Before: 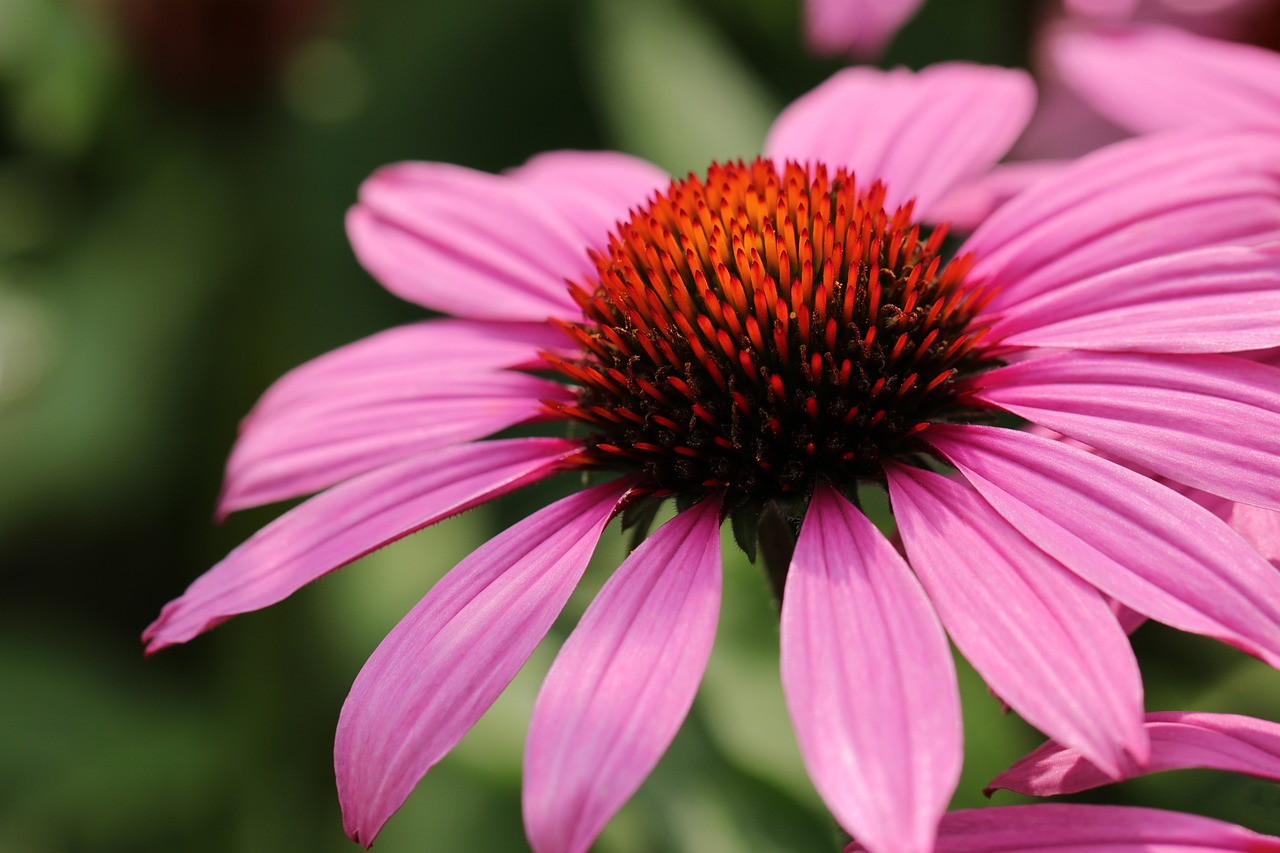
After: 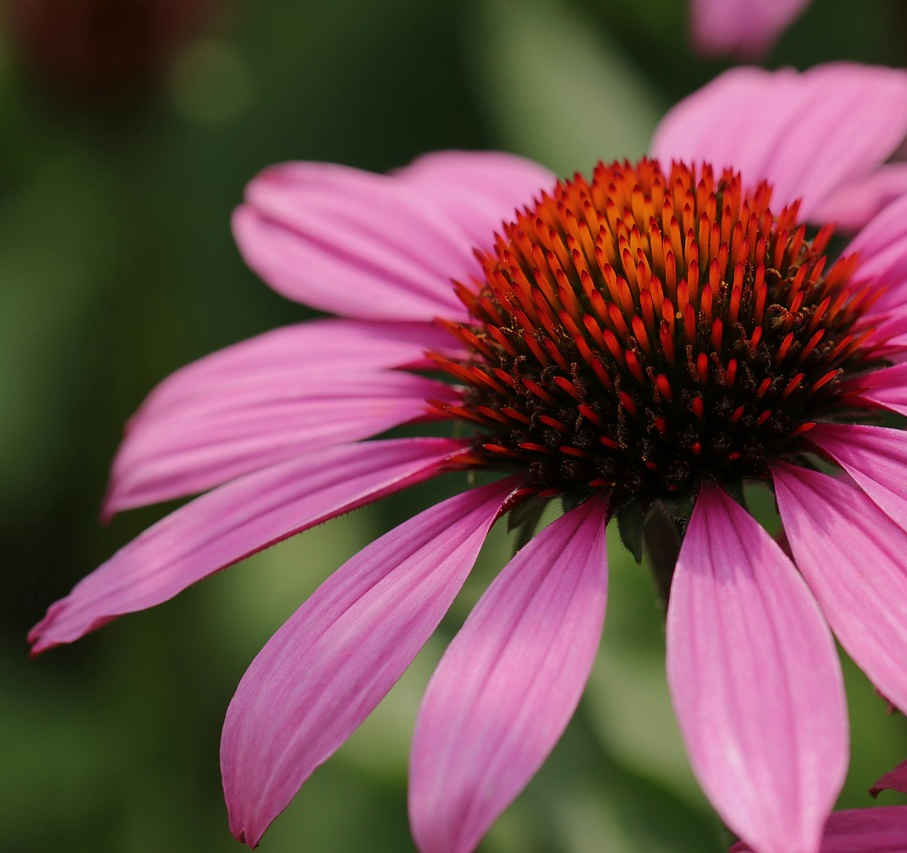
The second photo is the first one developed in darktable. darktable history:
crop and rotate: left 8.96%, right 20.165%
tone equalizer: -8 EV 0.274 EV, -7 EV 0.419 EV, -6 EV 0.395 EV, -5 EV 0.277 EV, -3 EV -0.27 EV, -2 EV -0.412 EV, -1 EV -0.411 EV, +0 EV -0.233 EV
